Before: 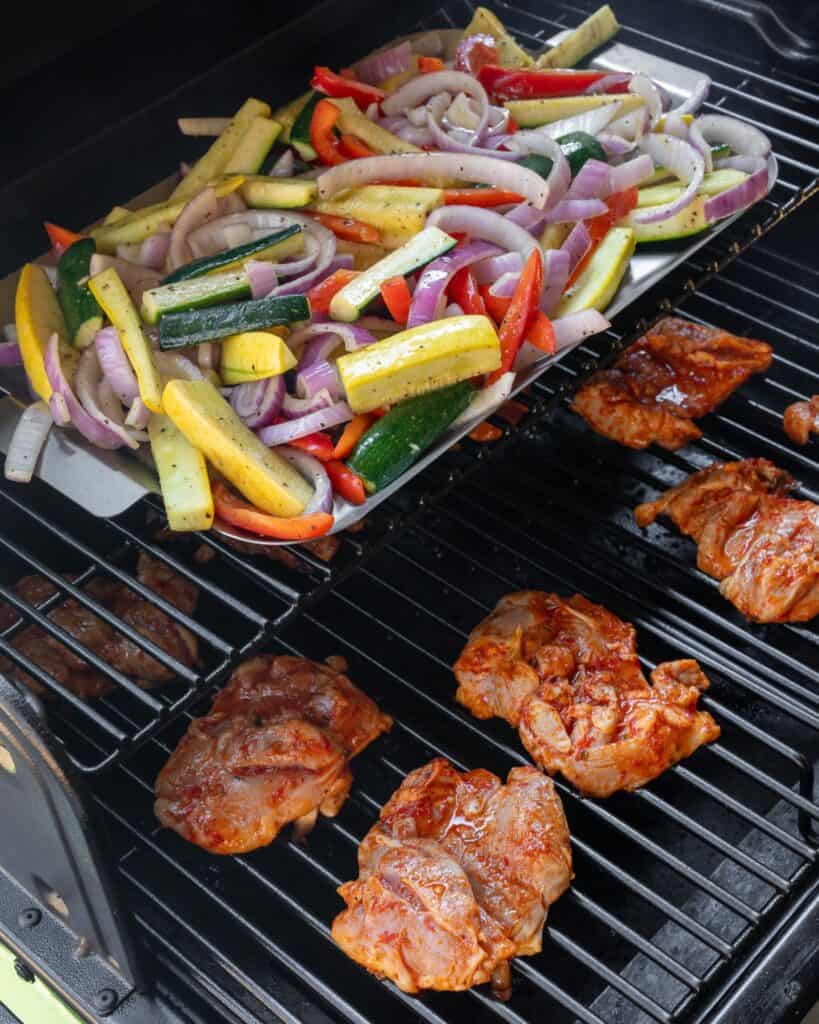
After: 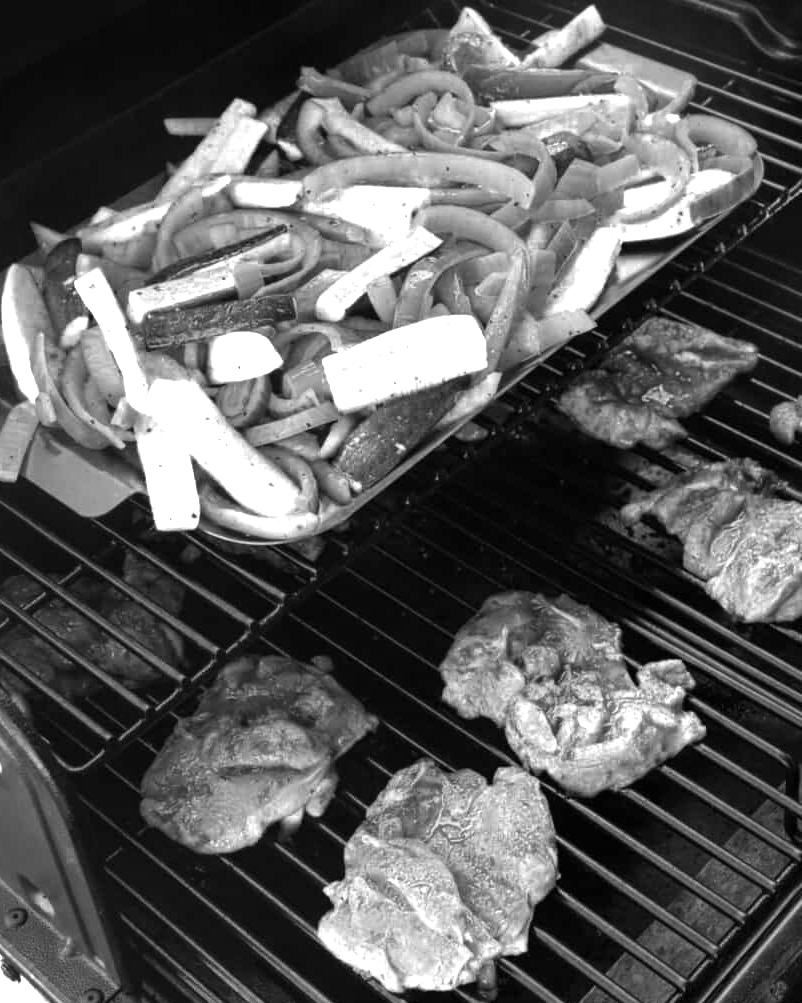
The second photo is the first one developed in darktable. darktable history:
crop: left 1.743%, right 0.268%, bottom 2.011%
color zones: curves: ch0 [(0, 0.554) (0.146, 0.662) (0.293, 0.86) (0.503, 0.774) (0.637, 0.106) (0.74, 0.072) (0.866, 0.488) (0.998, 0.569)]; ch1 [(0, 0) (0.143, 0) (0.286, 0) (0.429, 0) (0.571, 0) (0.714, 0) (0.857, 0)]
